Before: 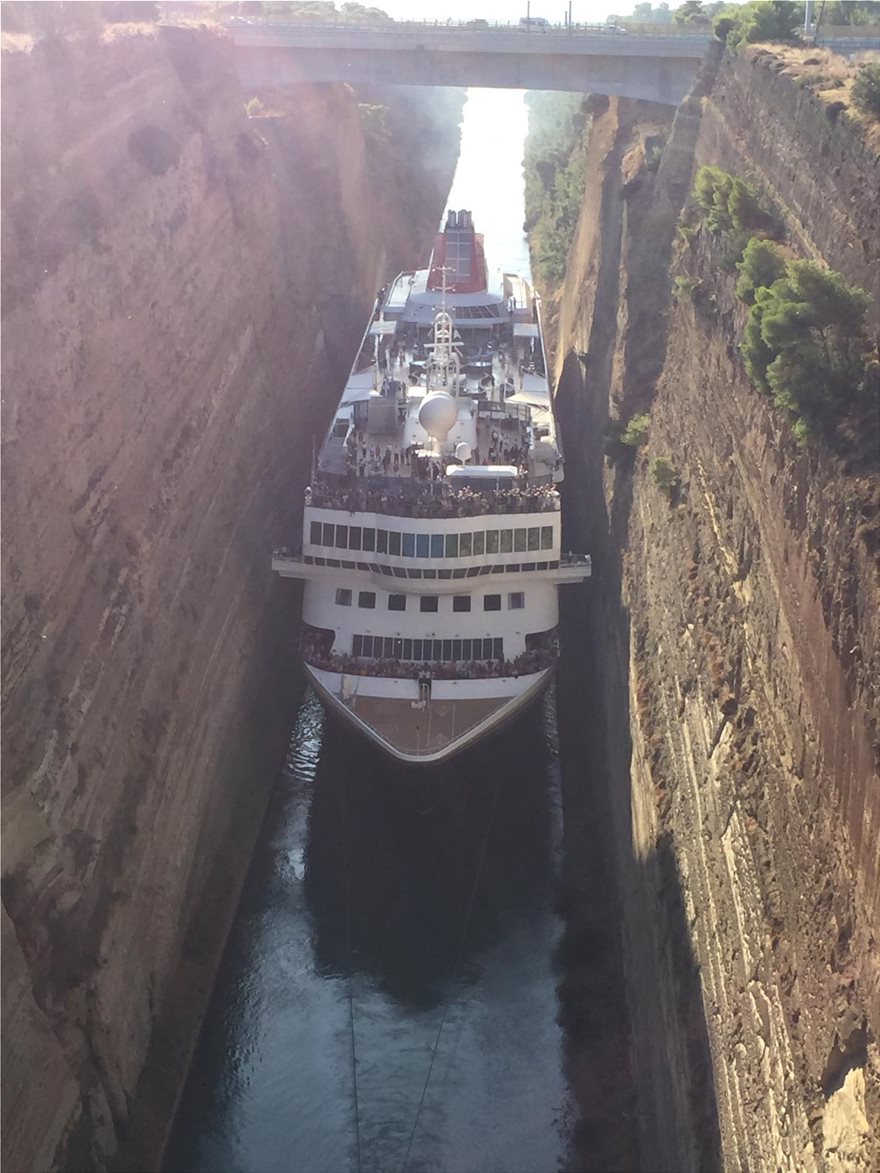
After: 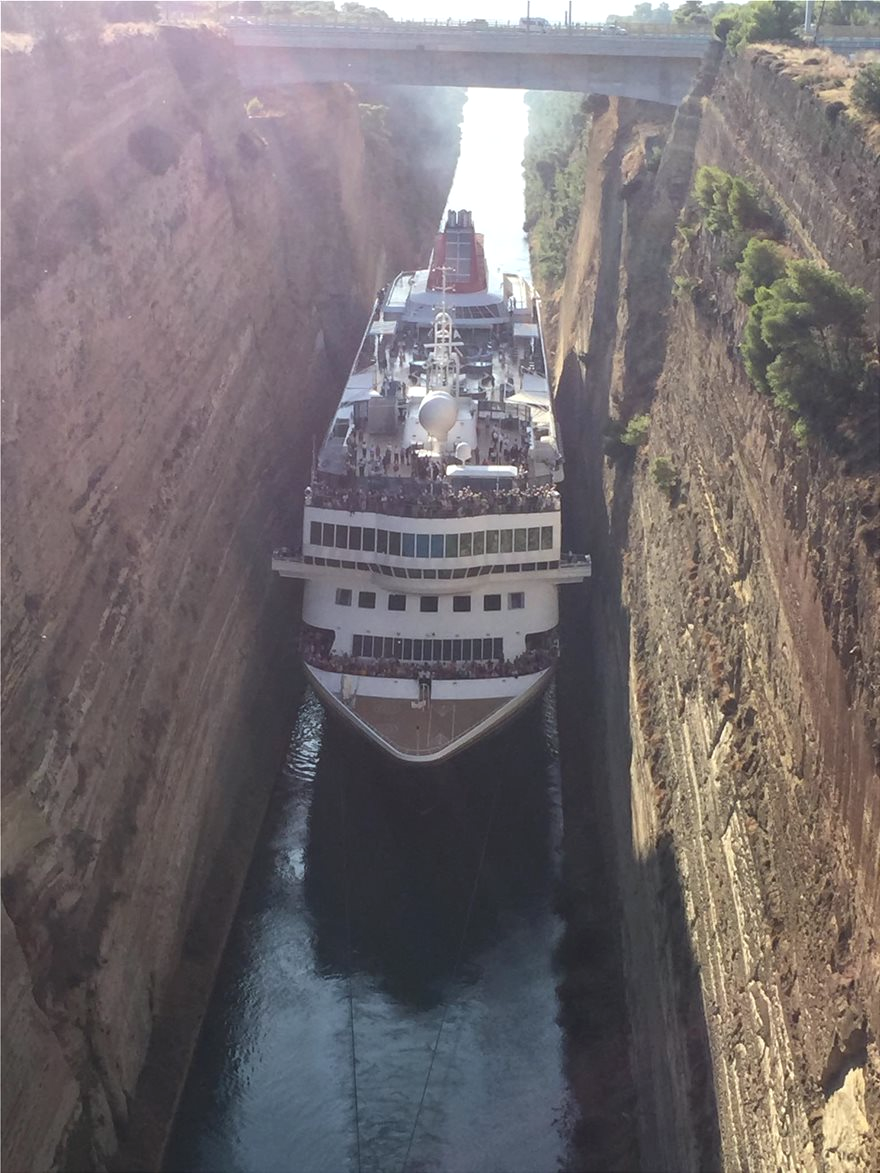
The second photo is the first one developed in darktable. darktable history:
local contrast: highlights 100%, shadows 100%, detail 120%, midtone range 0.2
white balance: red 0.986, blue 1.01
